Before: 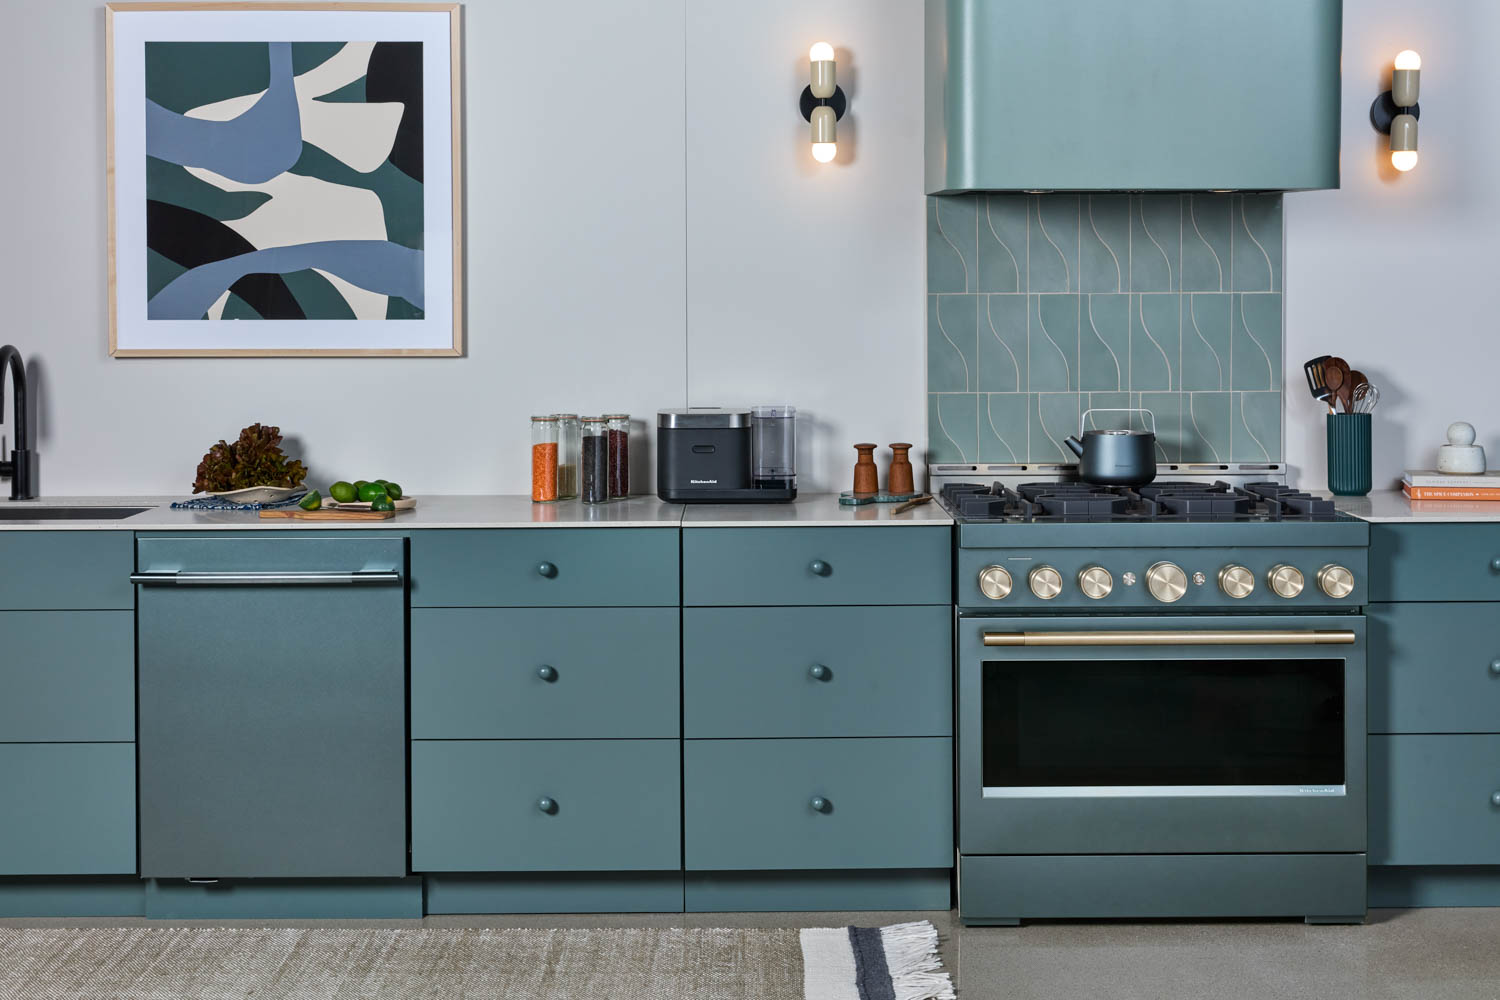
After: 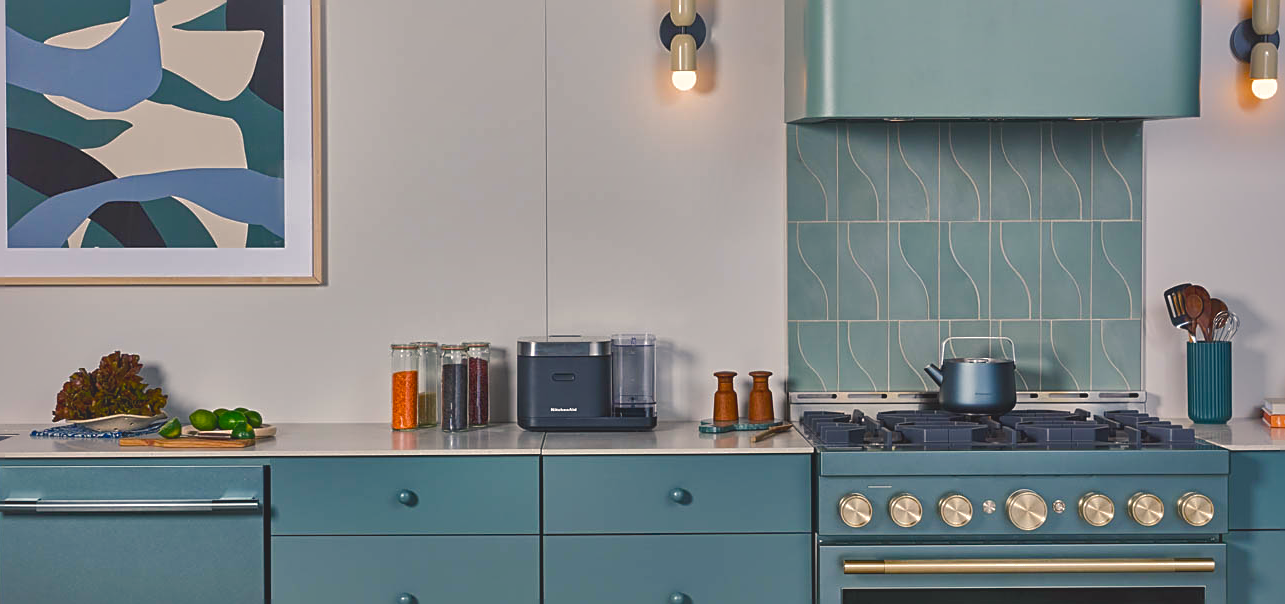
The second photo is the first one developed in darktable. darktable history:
sharpen: on, module defaults
crop and rotate: left 9.345%, top 7.22%, right 4.982%, bottom 32.331%
white balance: emerald 1
shadows and highlights: shadows 60, highlights -60
color balance rgb: shadows lift › chroma 2%, shadows lift › hue 247.2°, power › chroma 0.3%, power › hue 25.2°, highlights gain › chroma 3%, highlights gain › hue 60°, global offset › luminance 0.75%, perceptual saturation grading › global saturation 20%, perceptual saturation grading › highlights -20%, perceptual saturation grading › shadows 30%, global vibrance 20%
